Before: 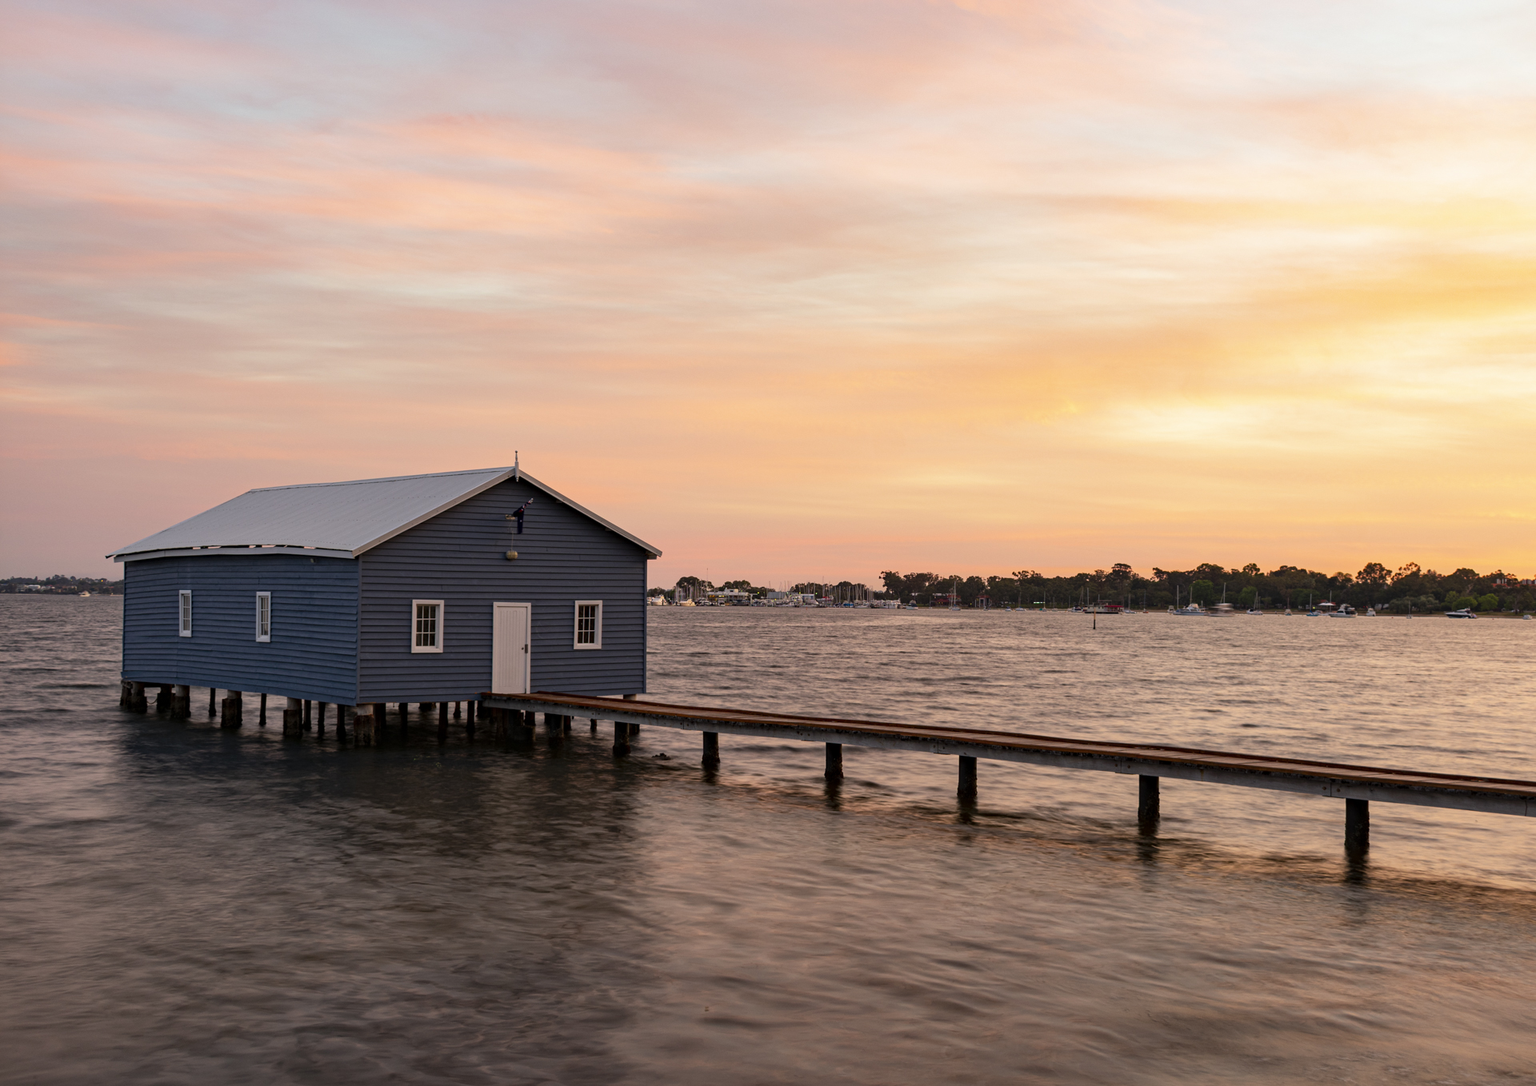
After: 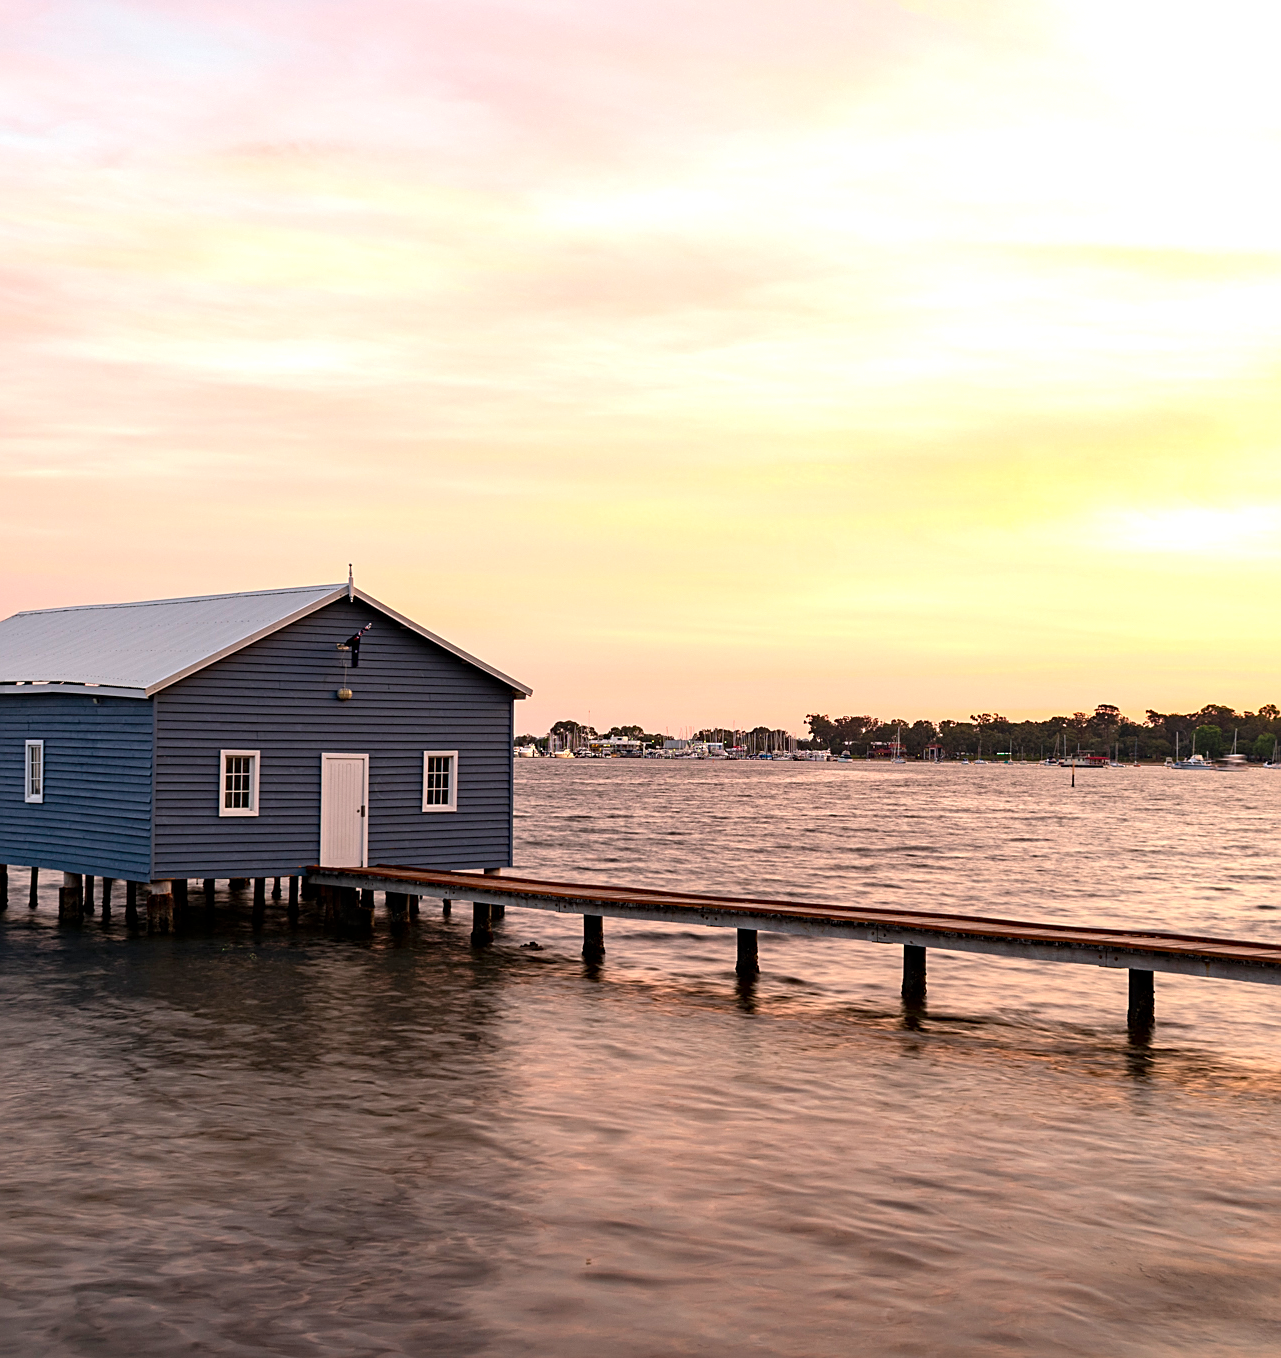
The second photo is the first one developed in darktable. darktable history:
crop: left 15.386%, right 17.848%
sharpen: on, module defaults
exposure: exposure 0.723 EV, compensate highlight preservation false
